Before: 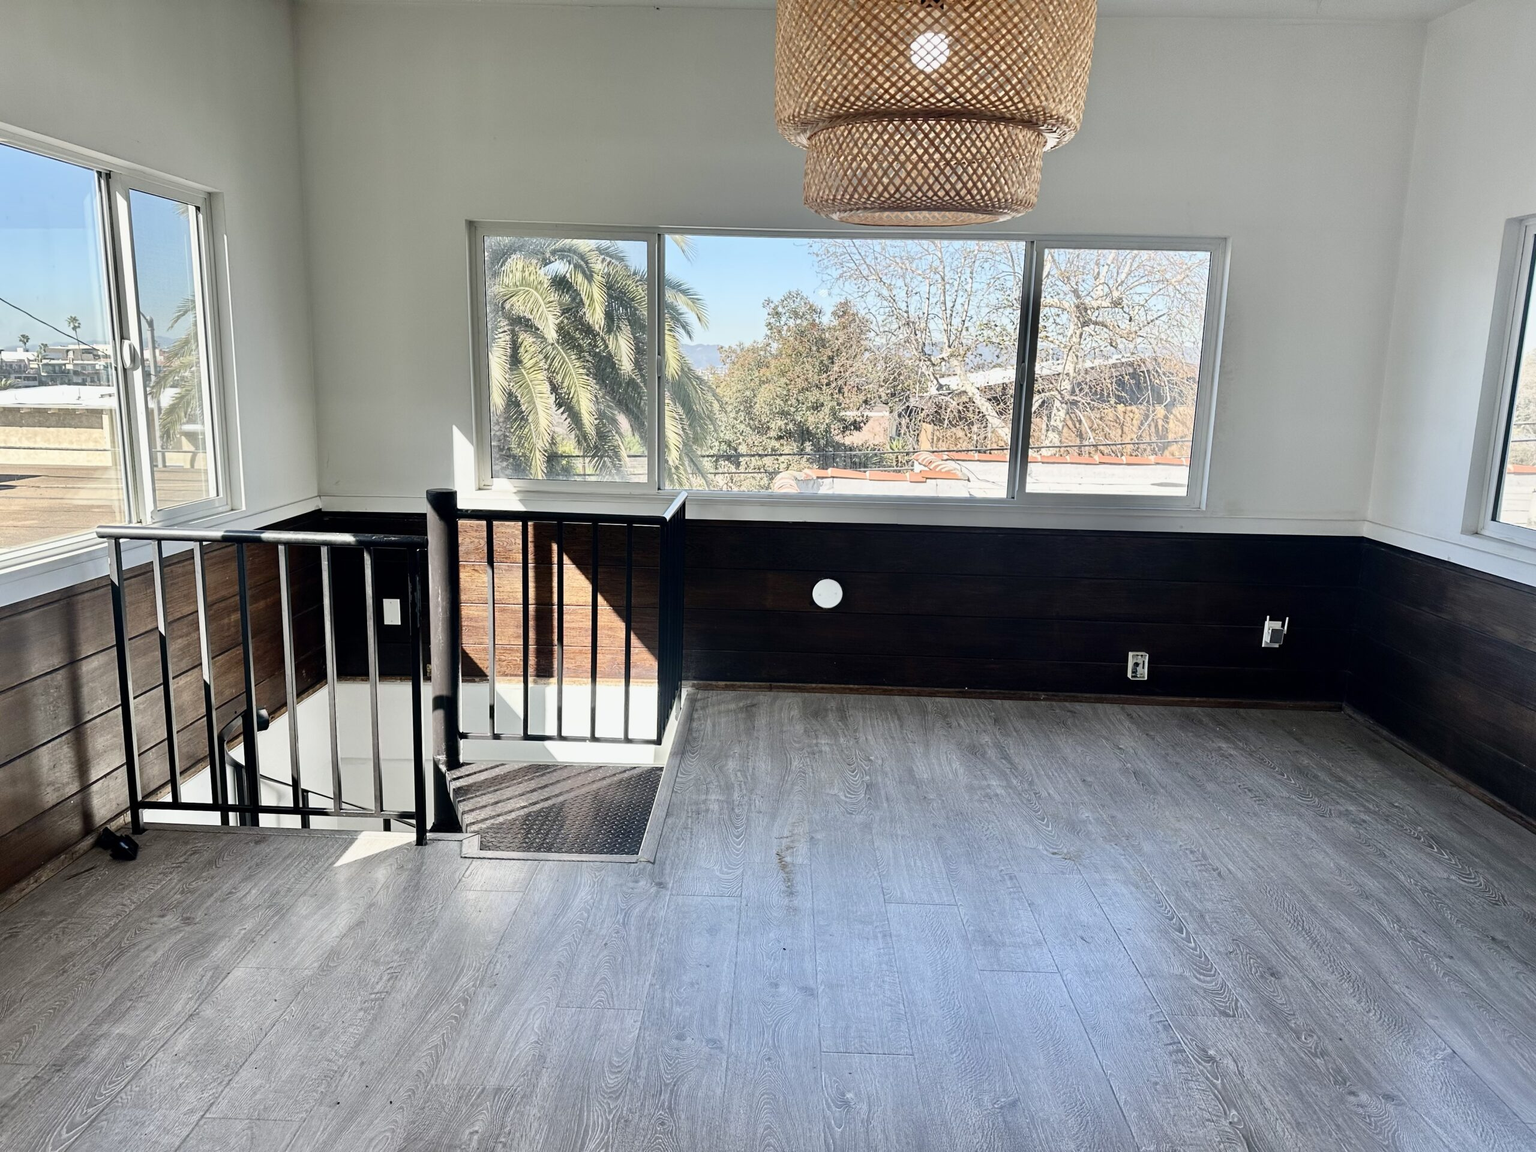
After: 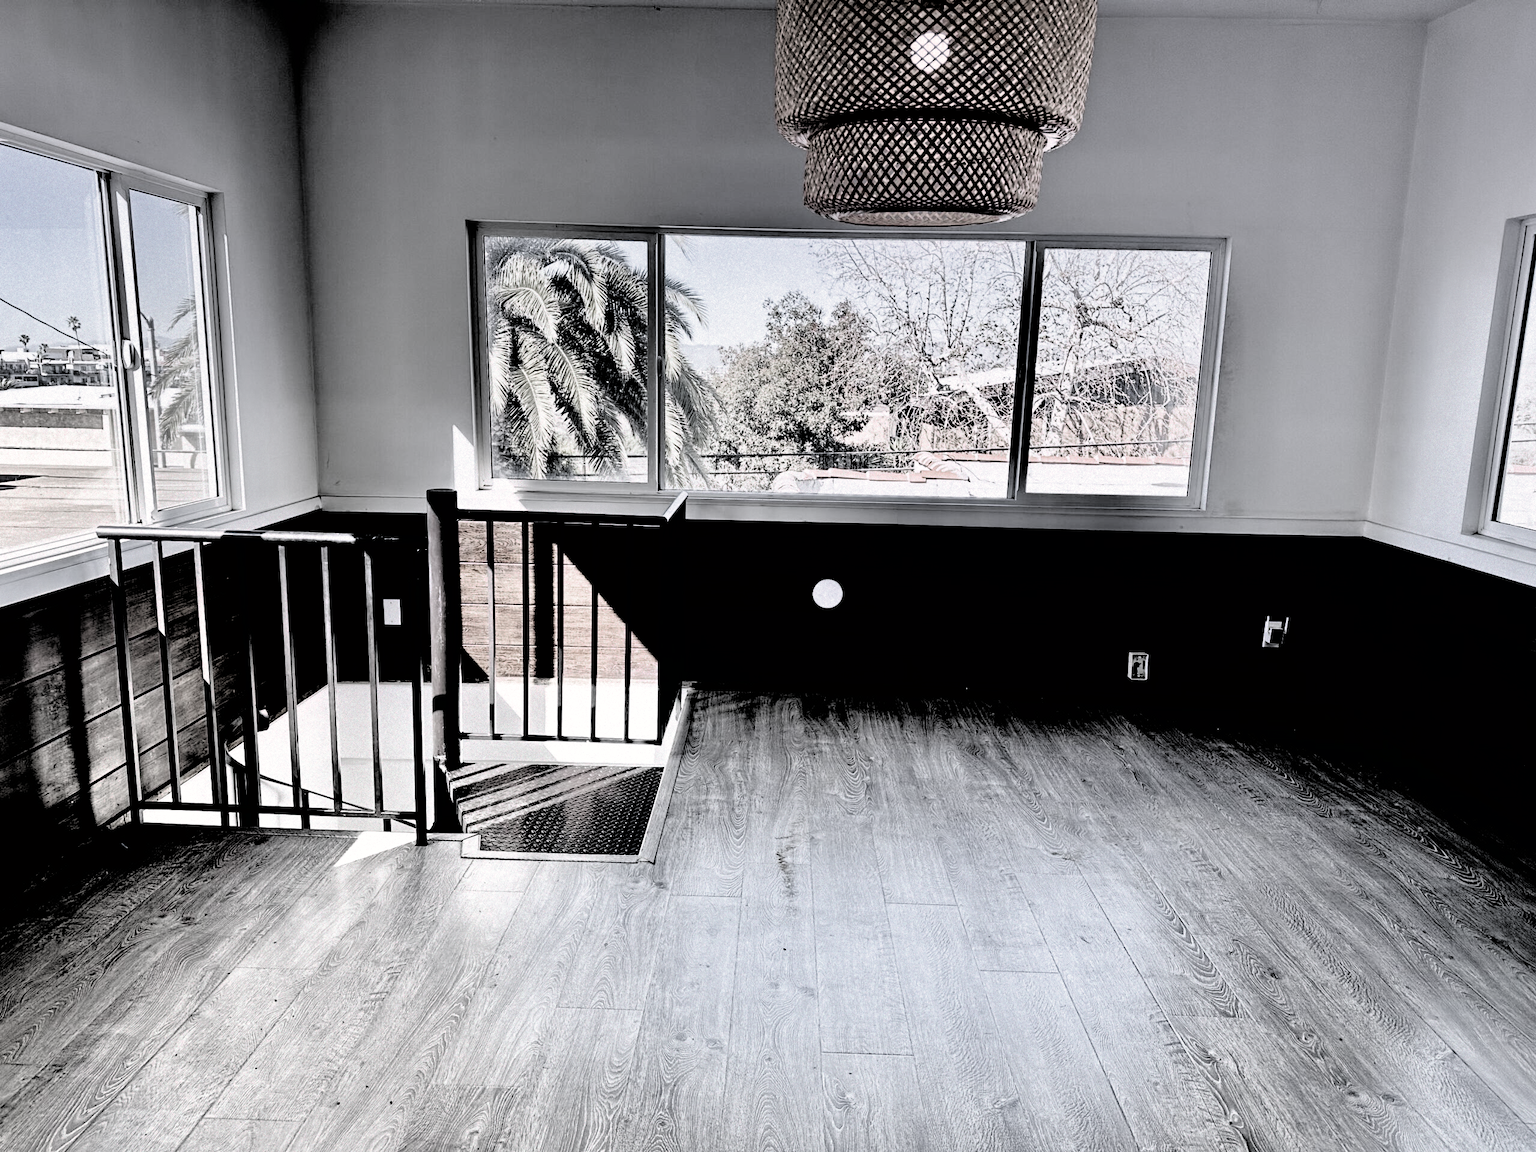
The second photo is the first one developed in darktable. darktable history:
filmic rgb: black relative exposure -1 EV, white relative exposure 2.05 EV, hardness 1.52, contrast 2.25, enable highlight reconstruction true
graduated density: hue 238.83°, saturation 50%
color zones: curves: ch1 [(0, 0.34) (0.143, 0.164) (0.286, 0.152) (0.429, 0.176) (0.571, 0.173) (0.714, 0.188) (0.857, 0.199) (1, 0.34)]
color correction: highlights a* 0.816, highlights b* 2.78, saturation 1.1
